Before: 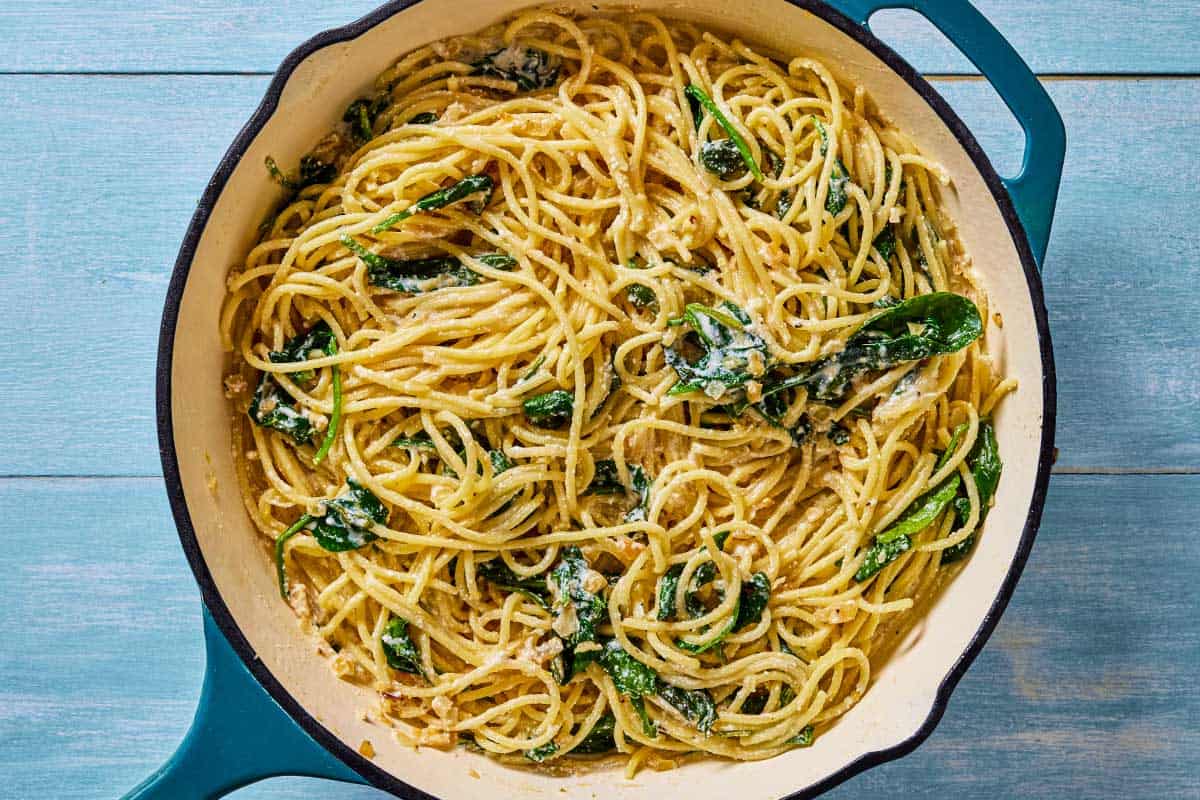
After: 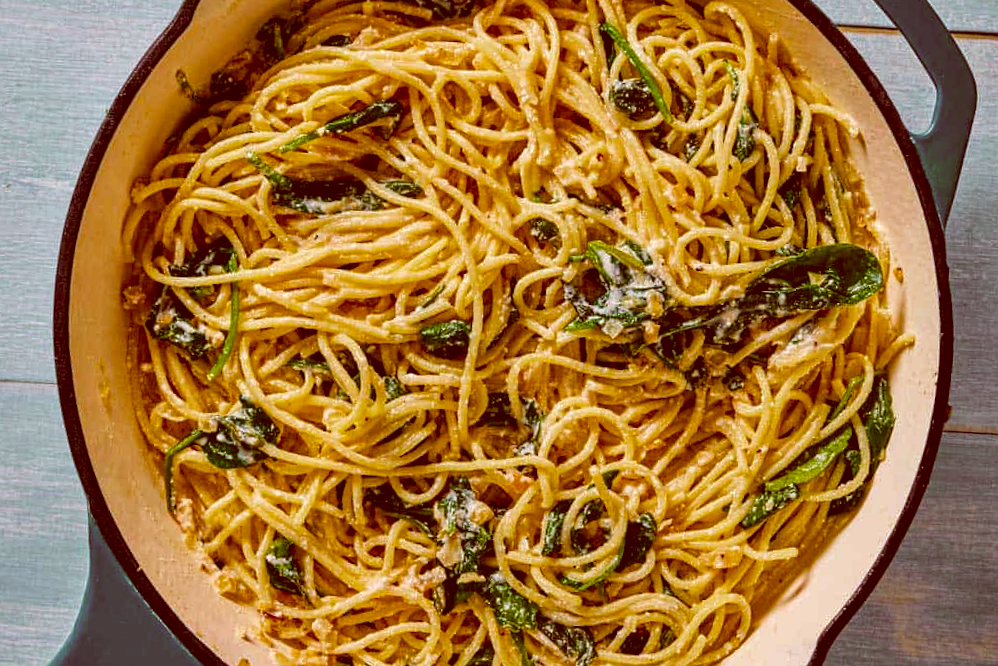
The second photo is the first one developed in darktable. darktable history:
exposure: exposure 0.21 EV, compensate highlight preservation false
color correction: highlights a* 9.11, highlights b* 8.75, shadows a* 39.91, shadows b* 39.97, saturation 0.794
color balance rgb: shadows lift › chroma 0.855%, shadows lift › hue 115.33°, power › luminance -7.876%, power › chroma 1.117%, power › hue 216.81°, shadows fall-off 298.727%, white fulcrum 1.98 EV, highlights fall-off 299.149%, perceptual saturation grading › global saturation 20%, perceptual saturation grading › highlights -24.823%, perceptual saturation grading › shadows 25.407%, perceptual brilliance grading › highlights 5.583%, perceptual brilliance grading › shadows -9.597%, mask middle-gray fulcrum 99.811%, contrast gray fulcrum 38.286%
crop and rotate: angle -3.24°, left 5.211%, top 5.16%, right 4.702%, bottom 4.611%
